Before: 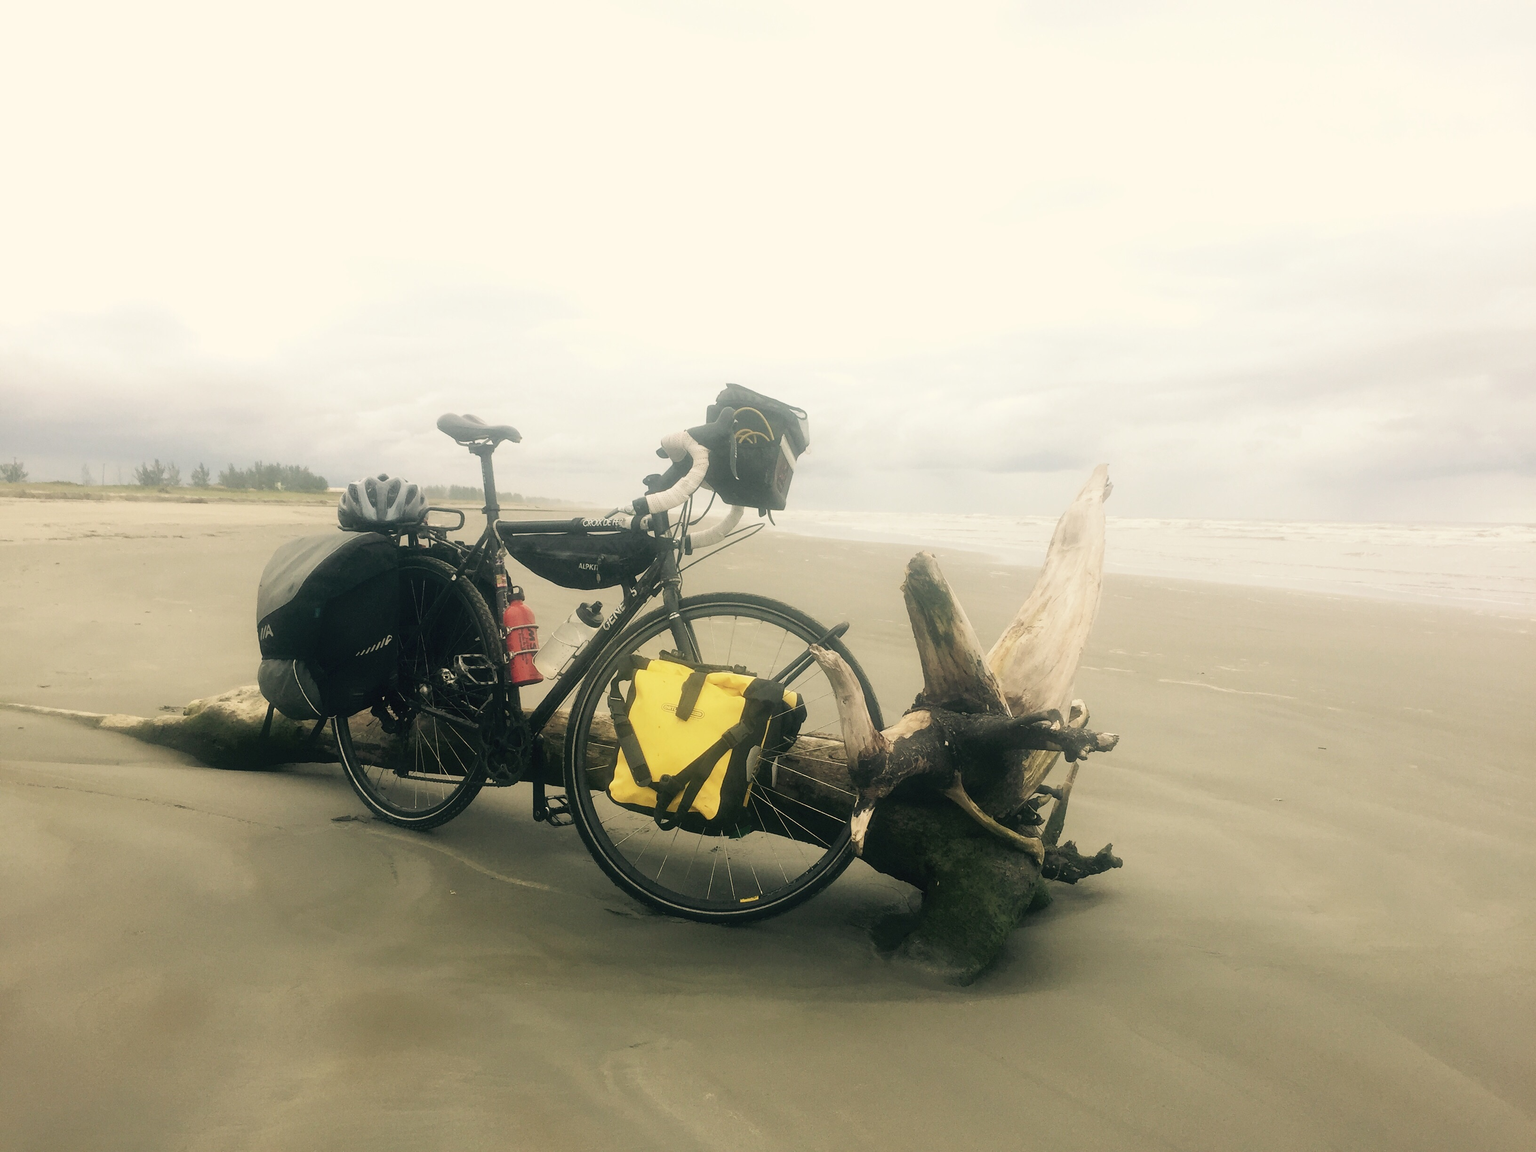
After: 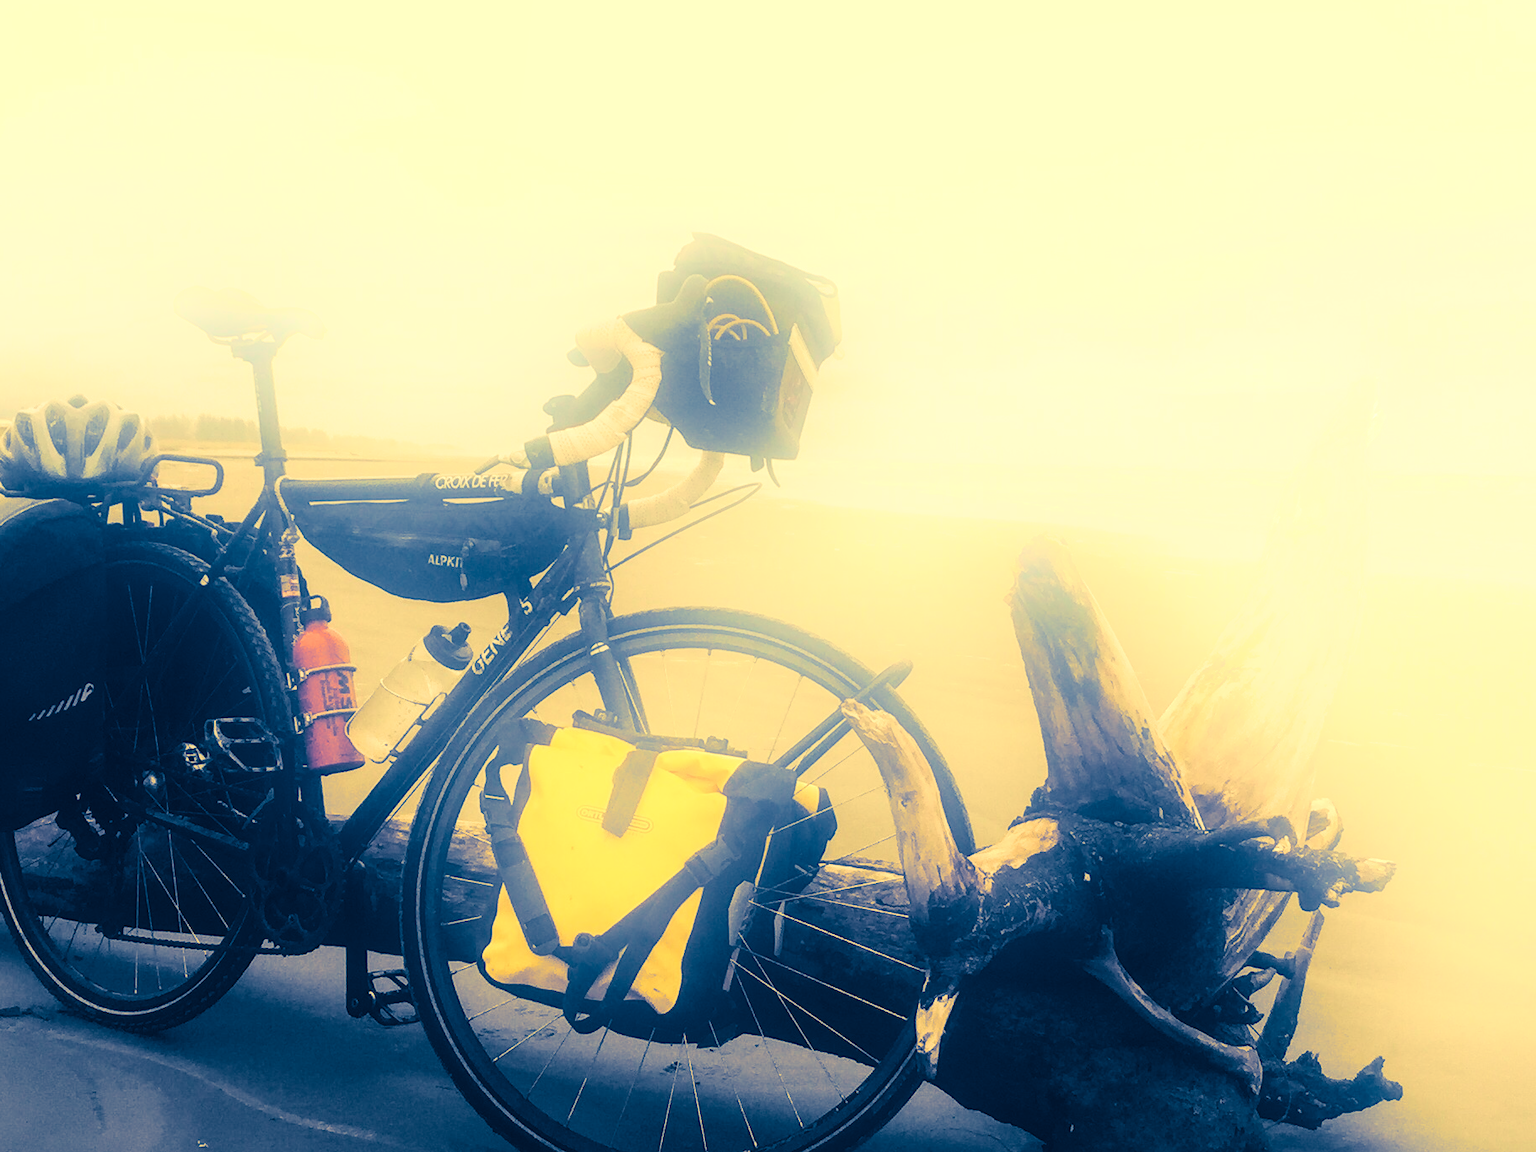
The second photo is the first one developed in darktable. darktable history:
bloom: on, module defaults
local contrast: detail 130%
white balance: red 1.08, blue 0.791
exposure: black level correction -0.008, exposure 0.067 EV, compensate highlight preservation false
crop and rotate: left 22.13%, top 22.054%, right 22.026%, bottom 22.102%
tone equalizer: on, module defaults
split-toning: shadows › hue 226.8°, shadows › saturation 1, highlights › saturation 0, balance -61.41
velvia: on, module defaults
